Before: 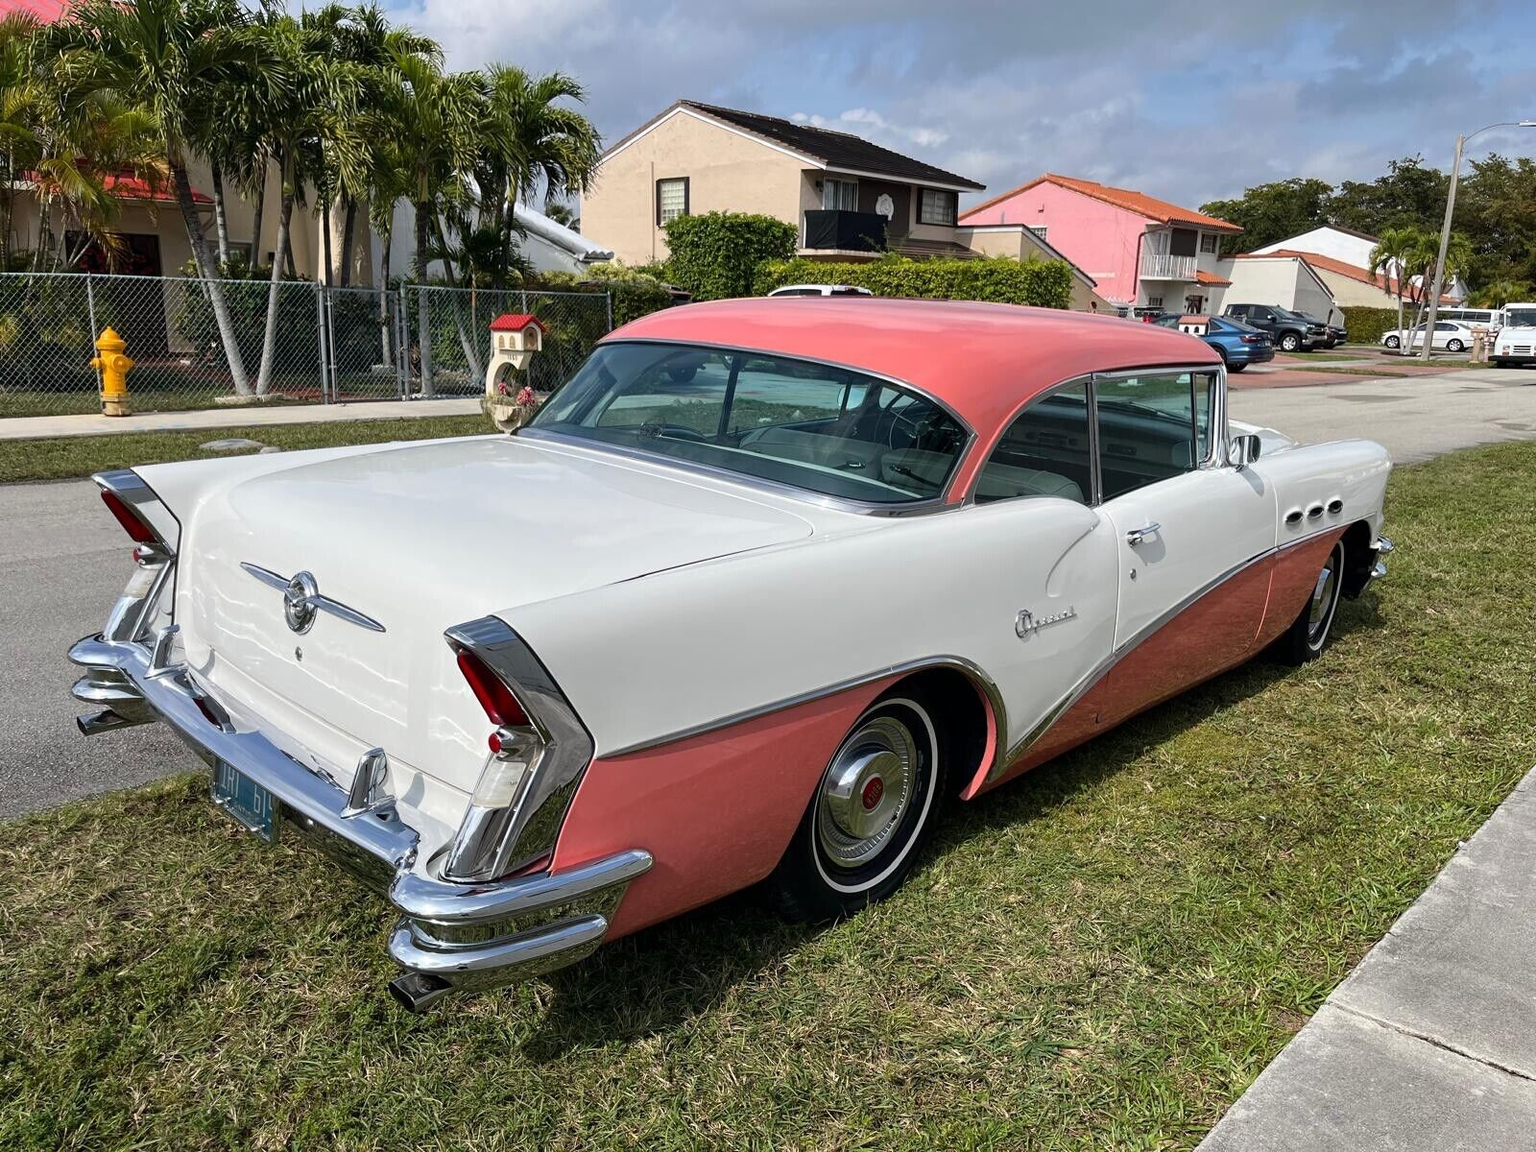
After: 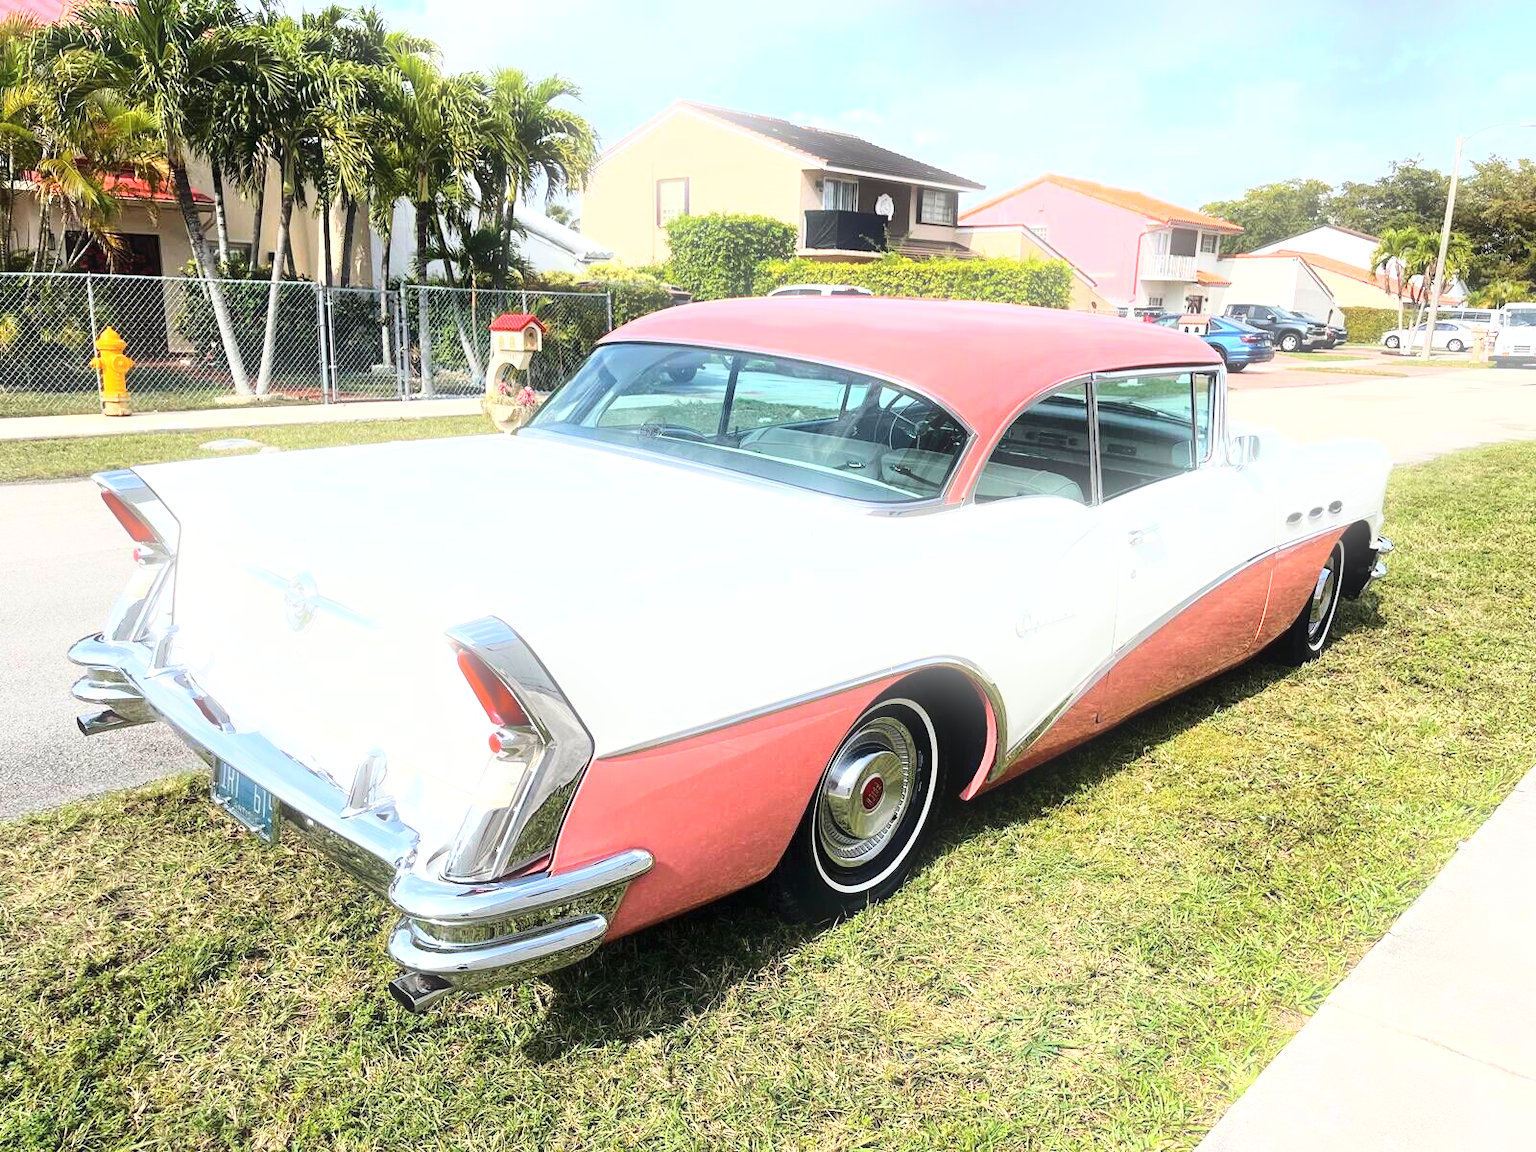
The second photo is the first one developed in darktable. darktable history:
base curve: curves: ch0 [(0, 0) (0.028, 0.03) (0.121, 0.232) (0.46, 0.748) (0.859, 0.968) (1, 1)]
bloom: size 9%, threshold 100%, strength 7%
exposure: black level correction 0, exposure 0.9 EV, compensate highlight preservation false
